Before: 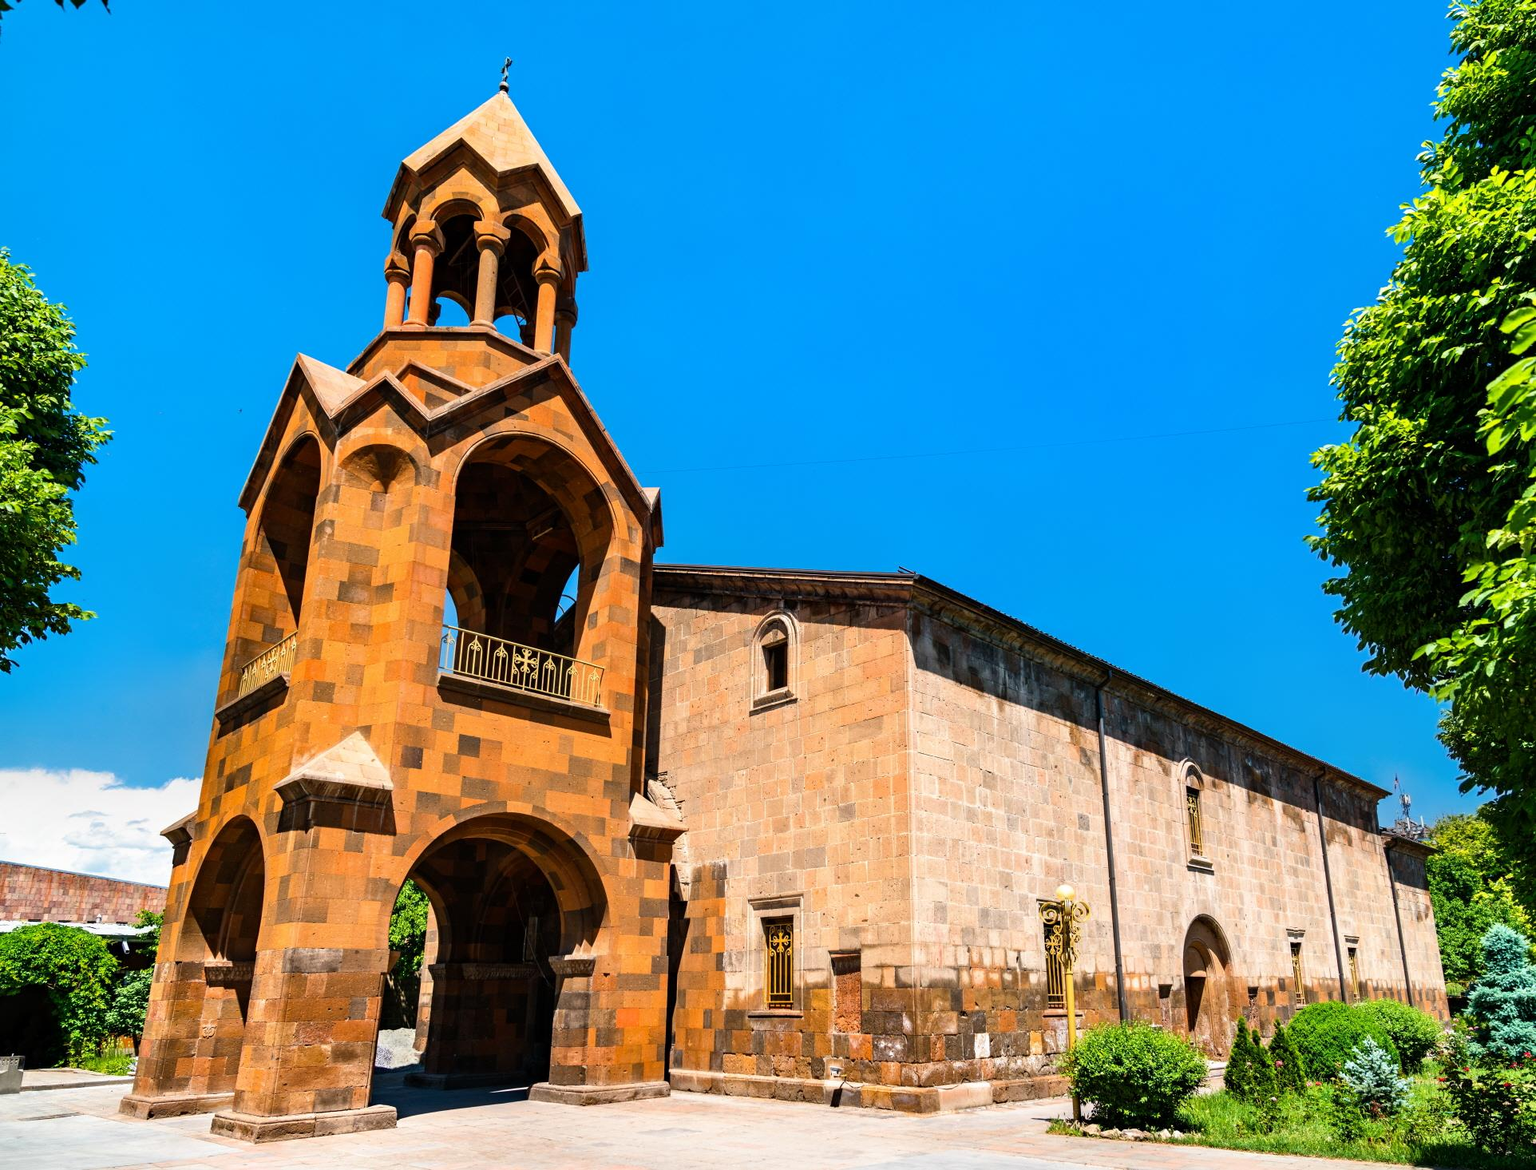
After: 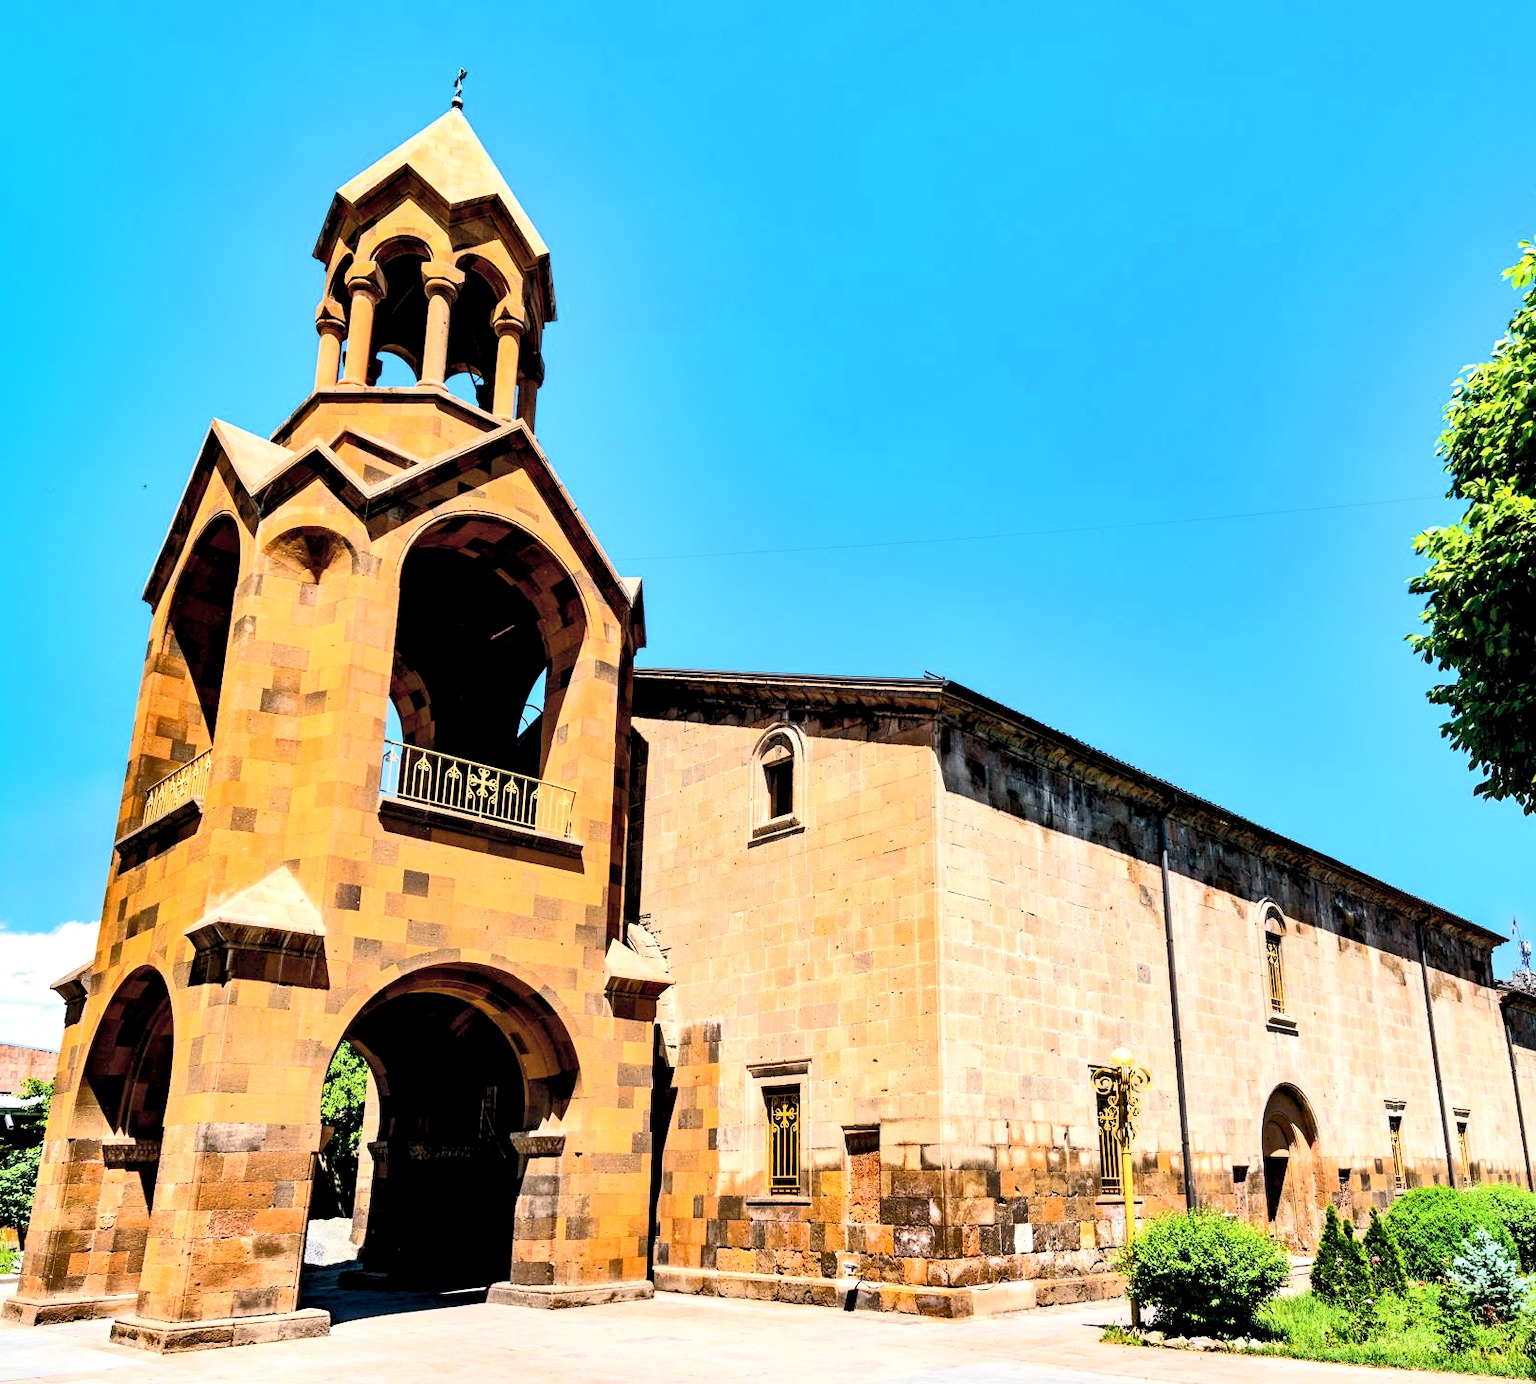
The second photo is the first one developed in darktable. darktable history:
exposure: black level correction 0.011, compensate exposure bias true, compensate highlight preservation false
crop: left 7.726%, right 7.844%
tone curve: curves: ch0 [(0, 0) (0.003, 0.015) (0.011, 0.025) (0.025, 0.056) (0.044, 0.104) (0.069, 0.139) (0.1, 0.181) (0.136, 0.226) (0.177, 0.28) (0.224, 0.346) (0.277, 0.42) (0.335, 0.505) (0.399, 0.594) (0.468, 0.699) (0.543, 0.776) (0.623, 0.848) (0.709, 0.893) (0.801, 0.93) (0.898, 0.97) (1, 1)], color space Lab, independent channels, preserve colors none
local contrast: mode bilateral grid, contrast 19, coarseness 50, detail 119%, midtone range 0.2
base curve: preserve colors none
shadows and highlights: soften with gaussian
levels: black 0.021%, levels [0.026, 0.507, 0.987]
